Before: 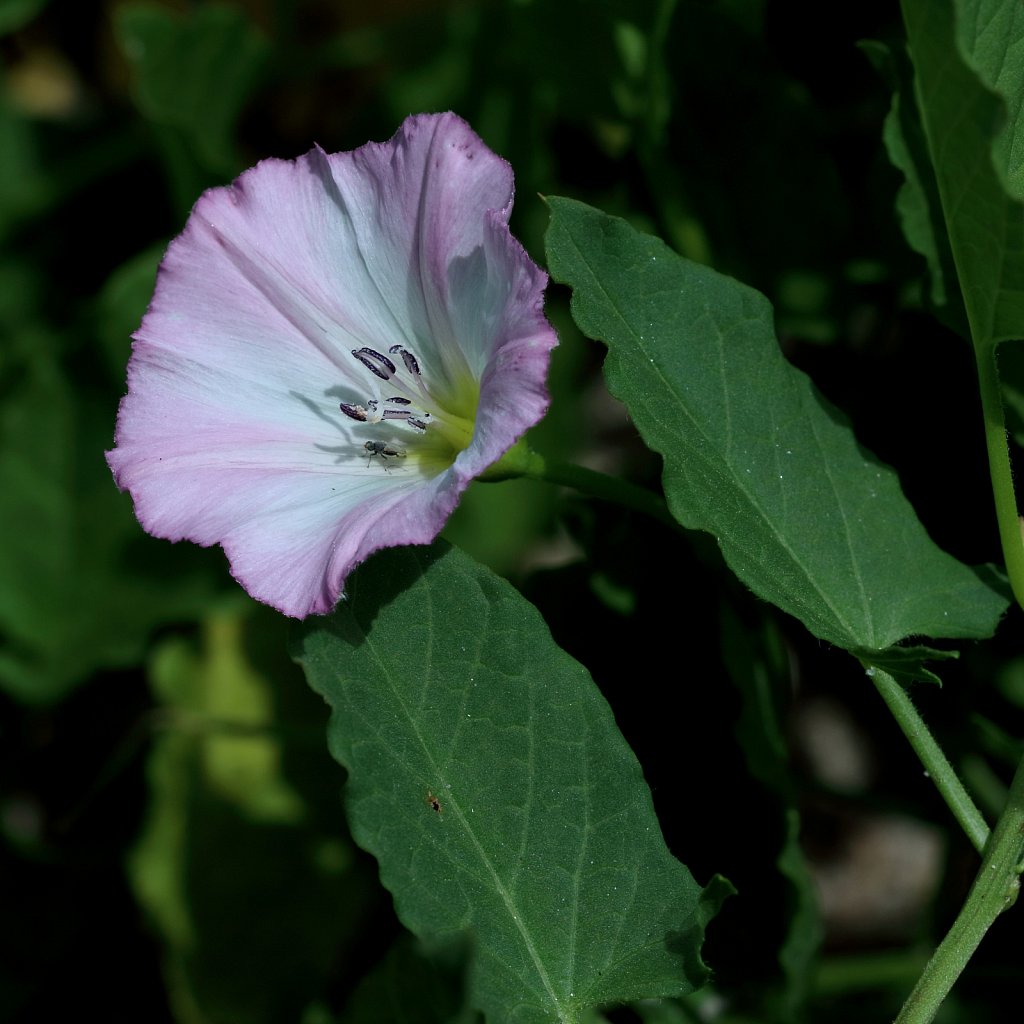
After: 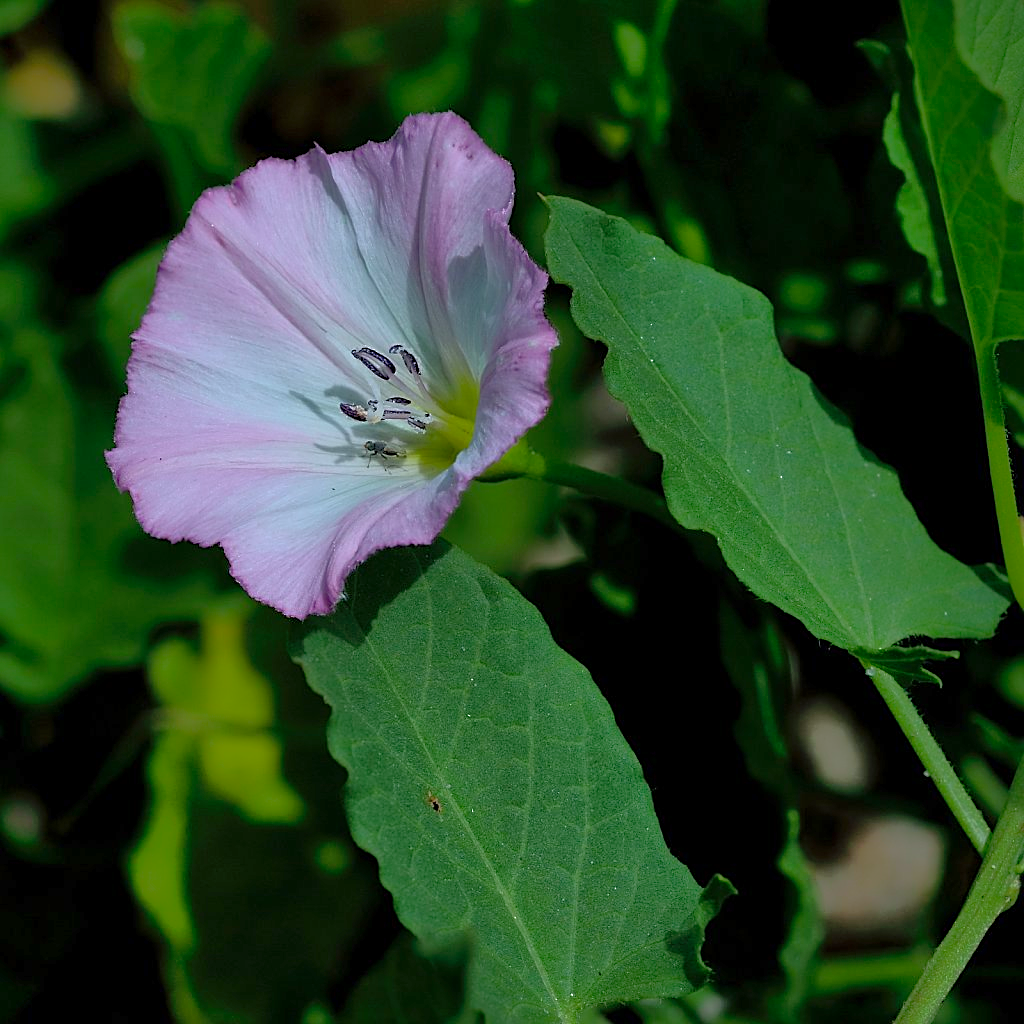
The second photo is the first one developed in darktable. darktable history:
sharpen: on, module defaults
color balance: output saturation 120%
shadows and highlights: shadows 60, highlights -60
